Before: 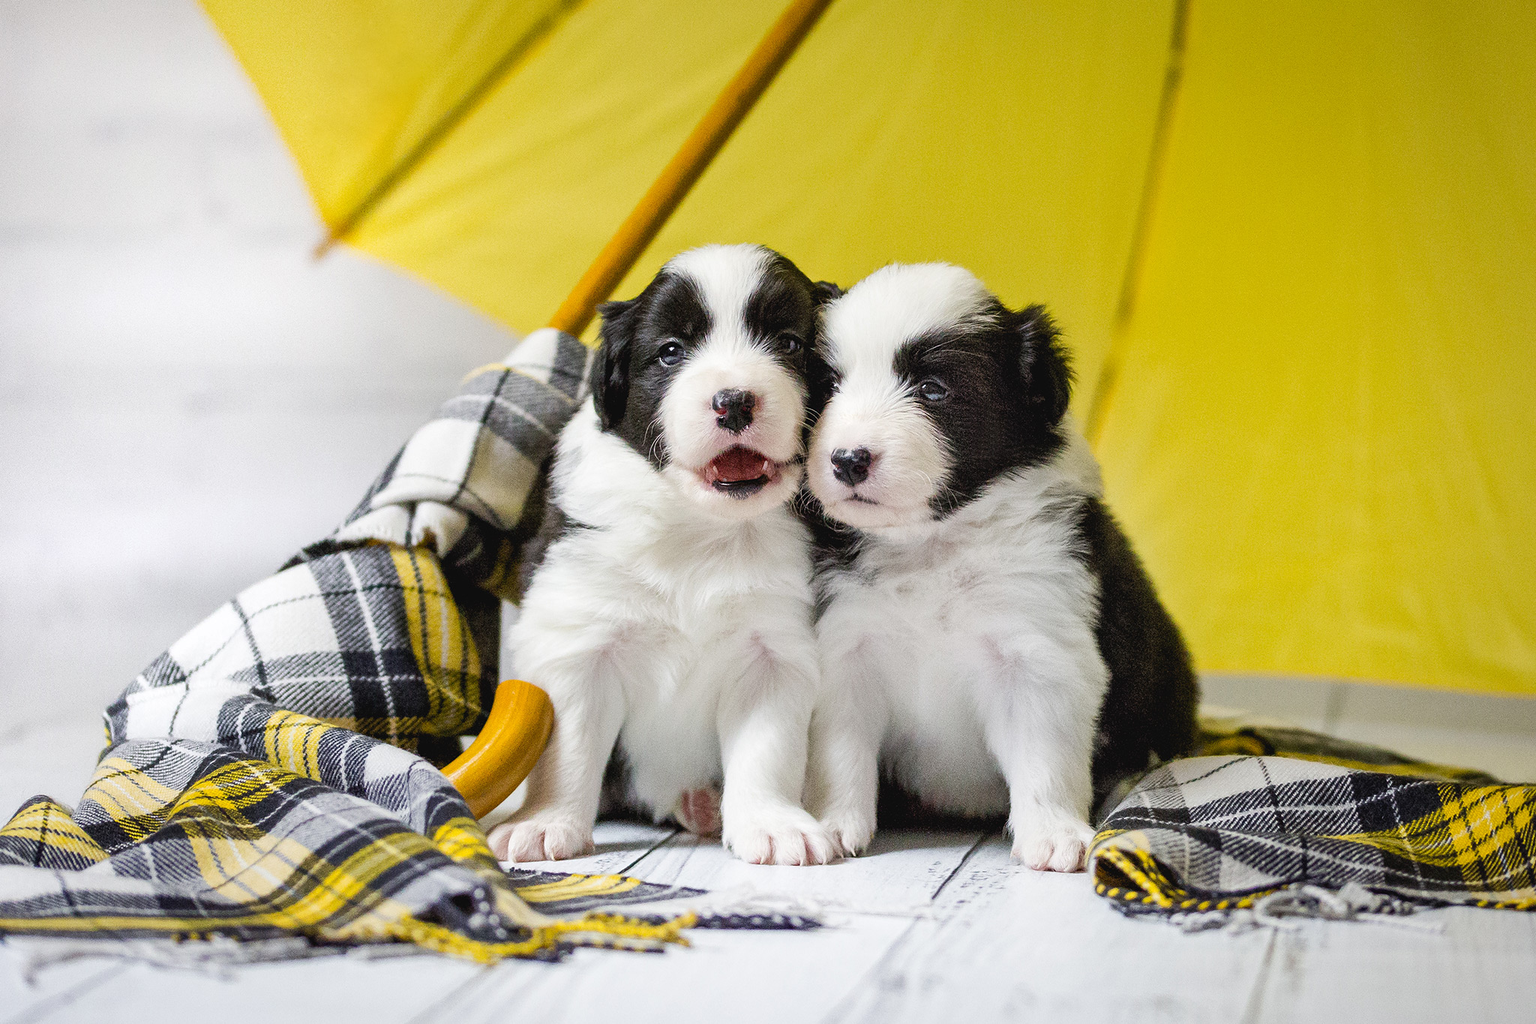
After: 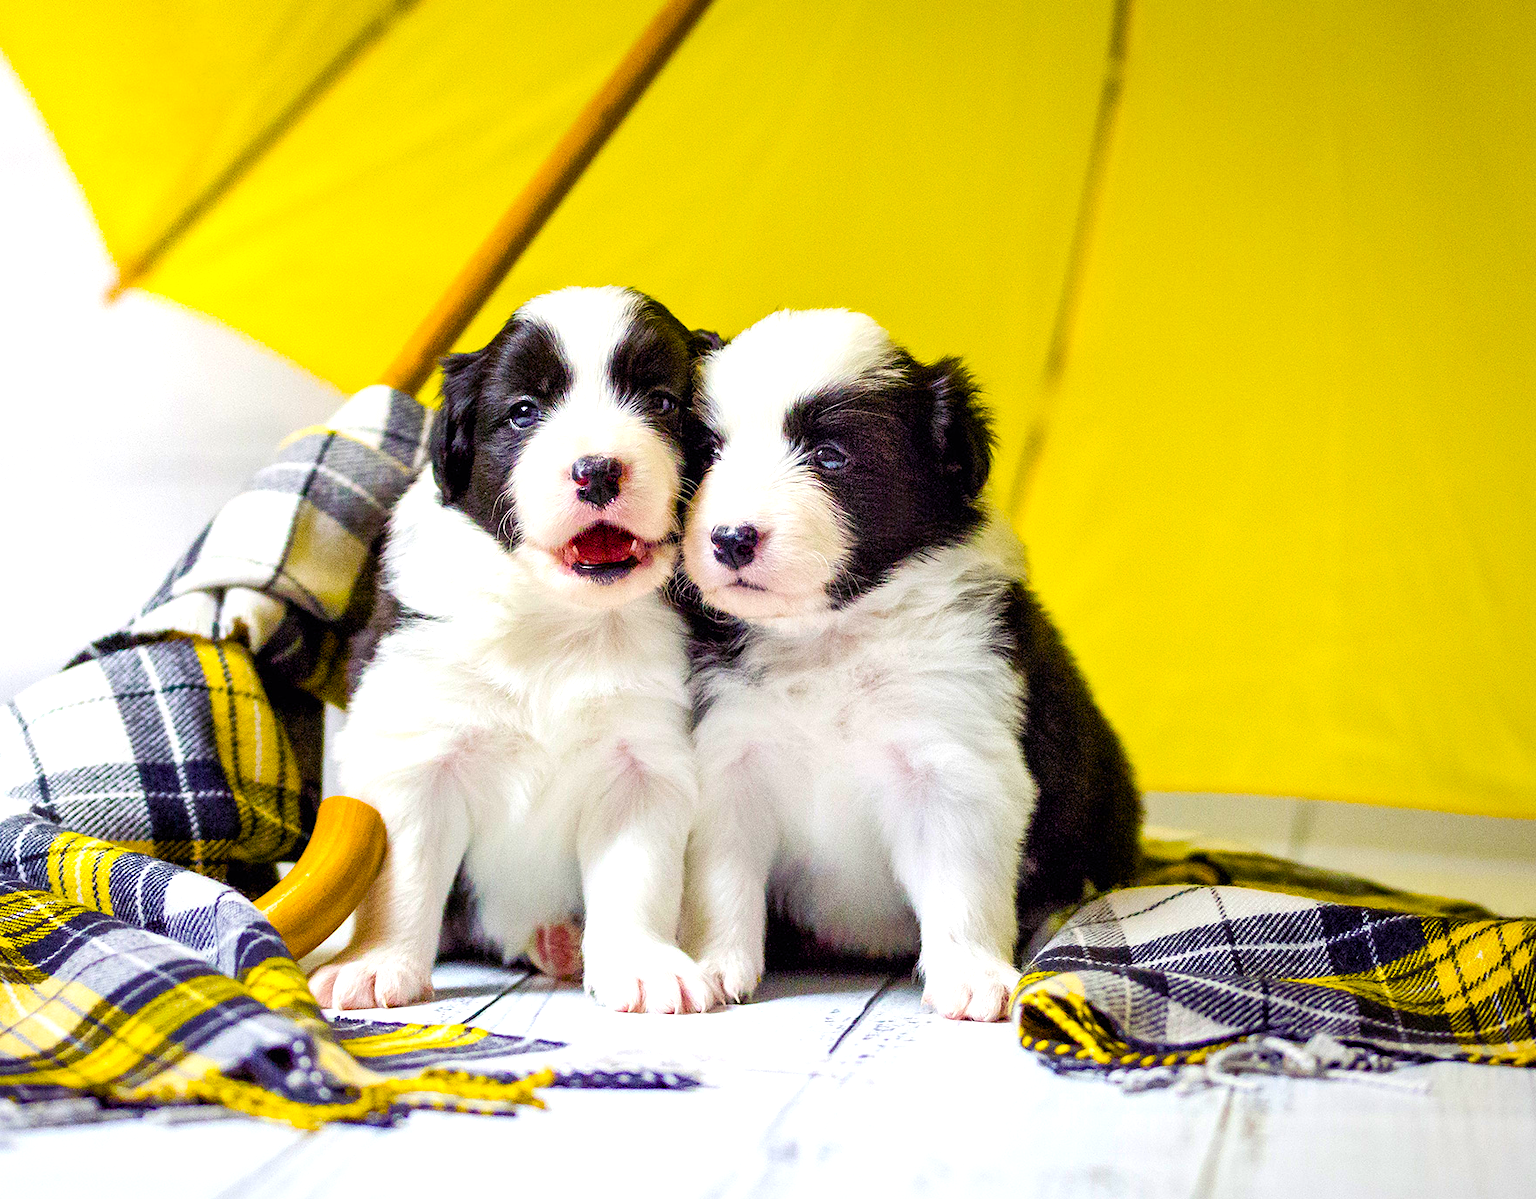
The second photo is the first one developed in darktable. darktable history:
crop and rotate: left 14.608%
color balance rgb: shadows lift › luminance -21.465%, shadows lift › chroma 8.824%, shadows lift › hue 282.21°, power › hue 330.12°, global offset › luminance -0.469%, perceptual saturation grading › global saturation 35.897%, perceptual saturation grading › shadows 36.04%, global vibrance 44.685%
exposure: black level correction 0.001, exposure 0.499 EV, compensate exposure bias true, compensate highlight preservation false
